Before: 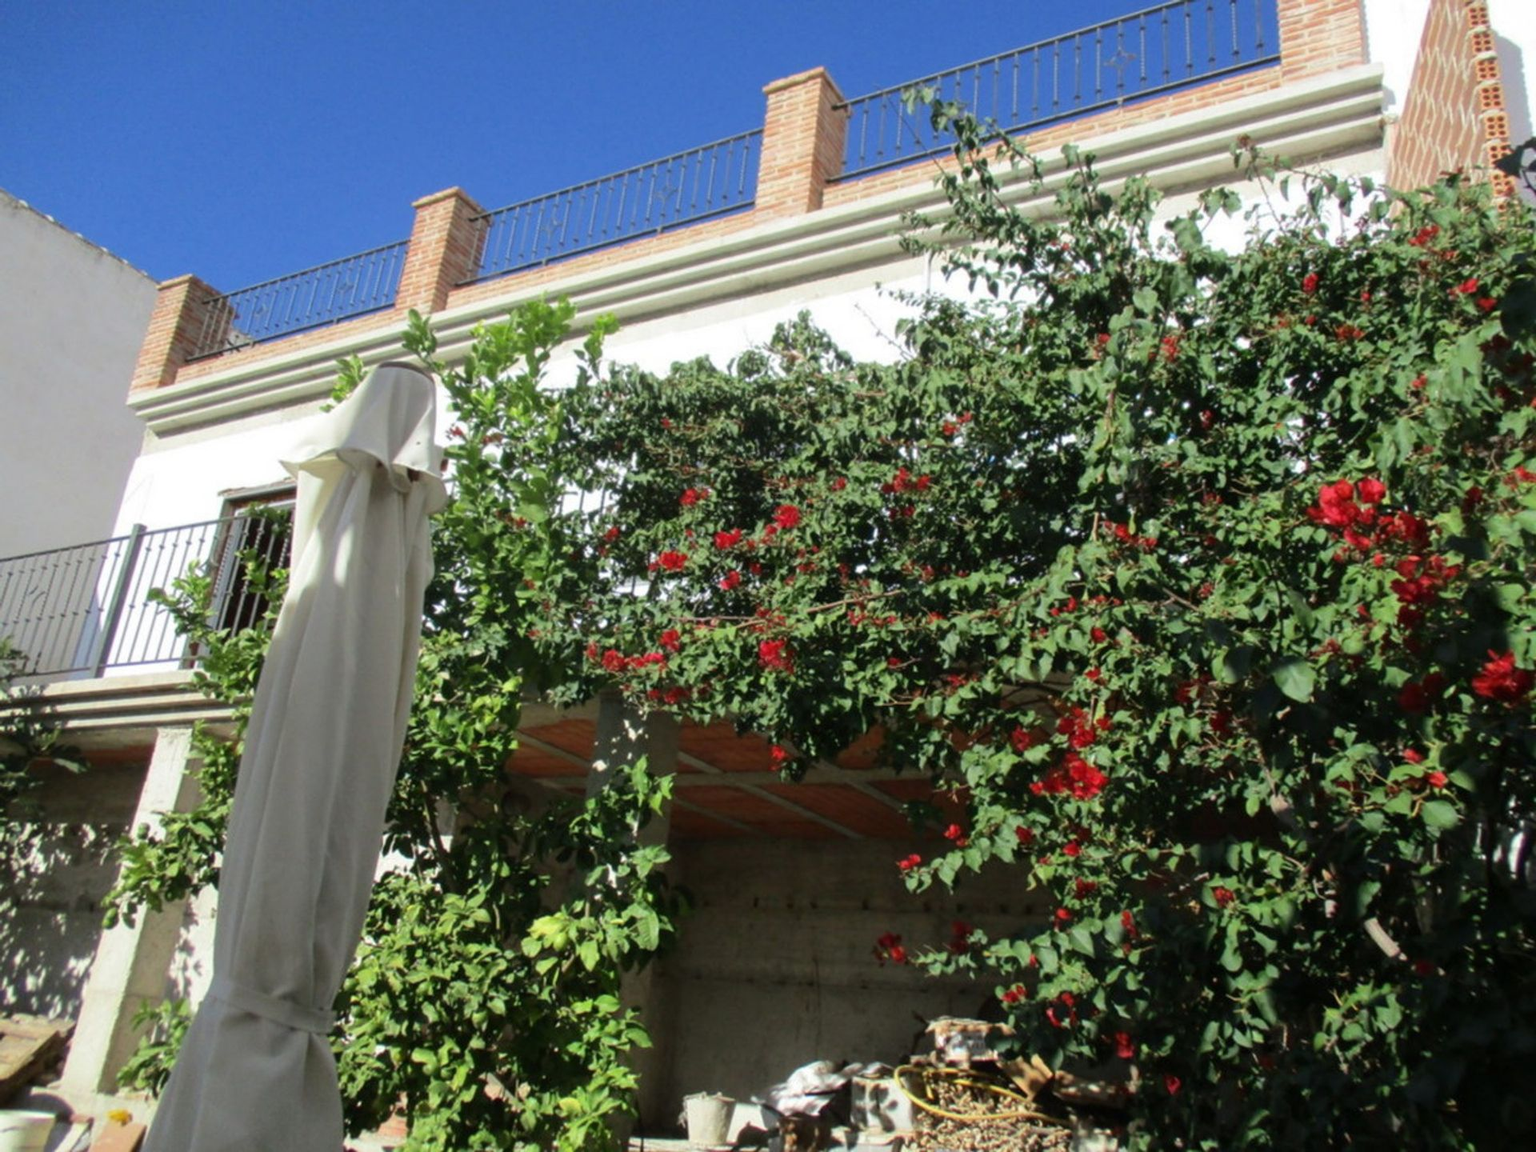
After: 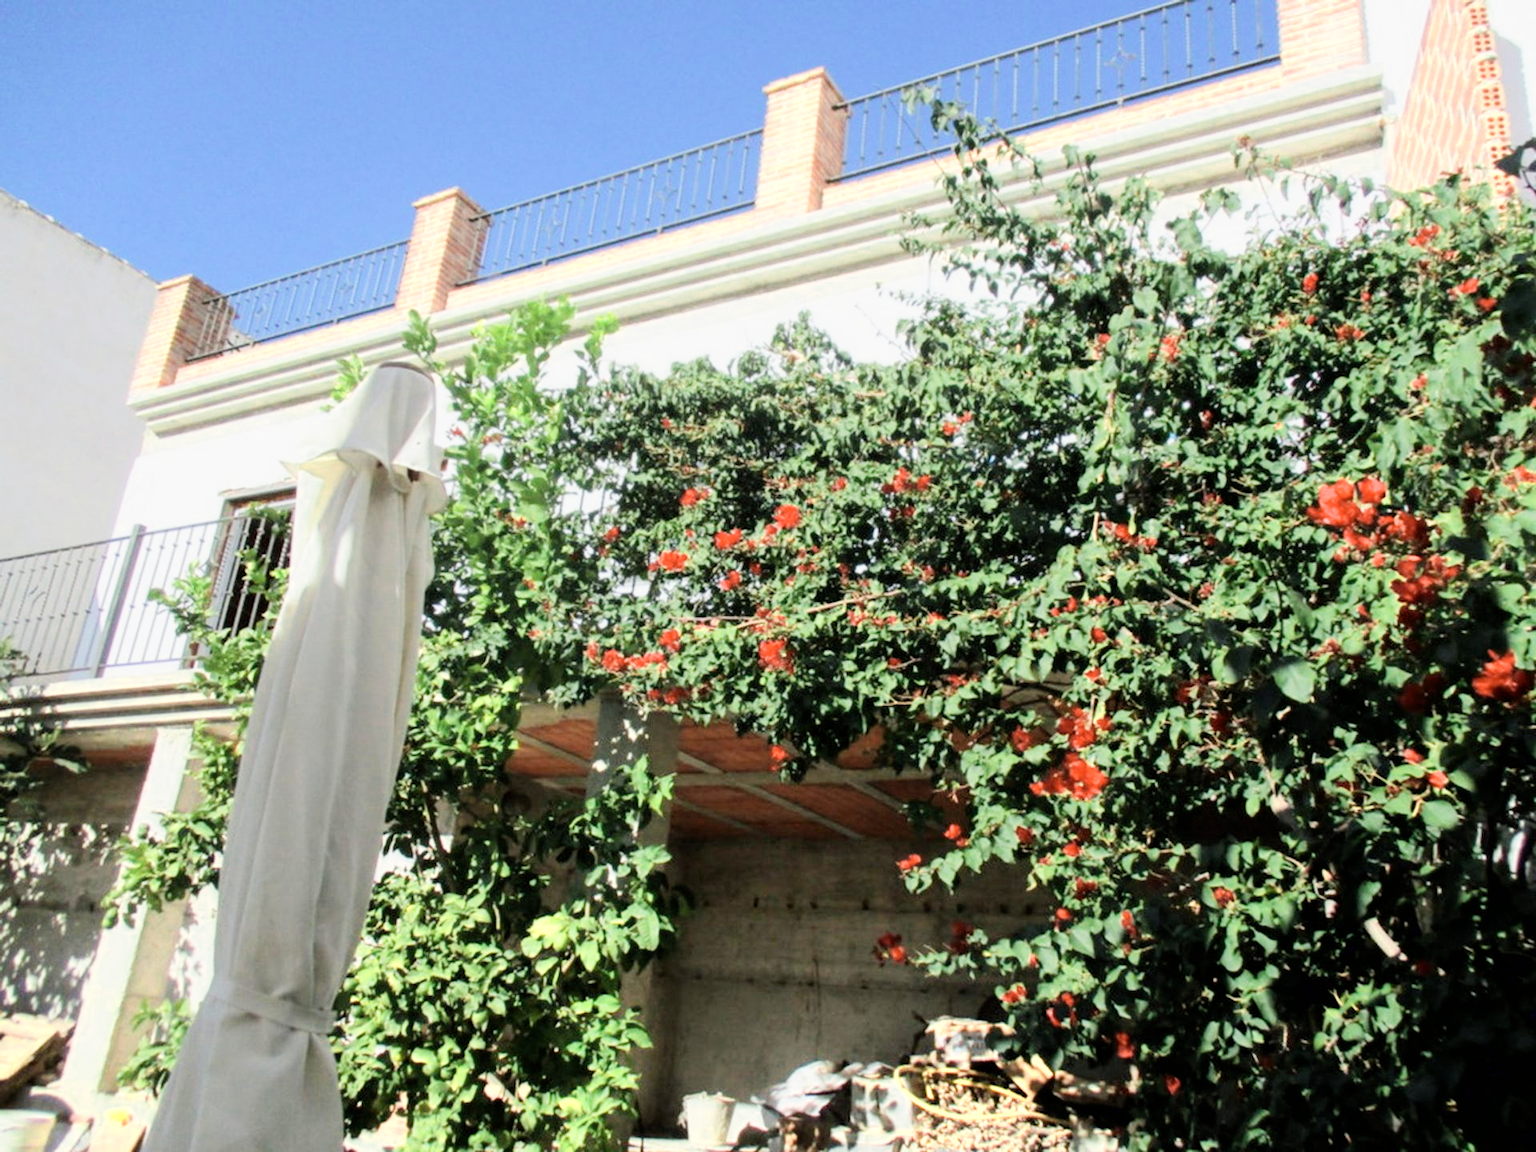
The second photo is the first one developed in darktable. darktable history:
exposure: black level correction 0.001, exposure 1.318 EV, compensate exposure bias true, compensate highlight preservation false
filmic rgb: black relative exposure -7.65 EV, white relative exposure 4.56 EV, hardness 3.61, contrast 1.059, iterations of high-quality reconstruction 0
color zones: curves: ch0 [(0.018, 0.548) (0.224, 0.64) (0.425, 0.447) (0.675, 0.575) (0.732, 0.579)]; ch1 [(0.066, 0.487) (0.25, 0.5) (0.404, 0.43) (0.75, 0.421) (0.956, 0.421)]; ch2 [(0.044, 0.561) (0.215, 0.465) (0.399, 0.544) (0.465, 0.548) (0.614, 0.447) (0.724, 0.43) (0.882, 0.623) (0.956, 0.632)]
